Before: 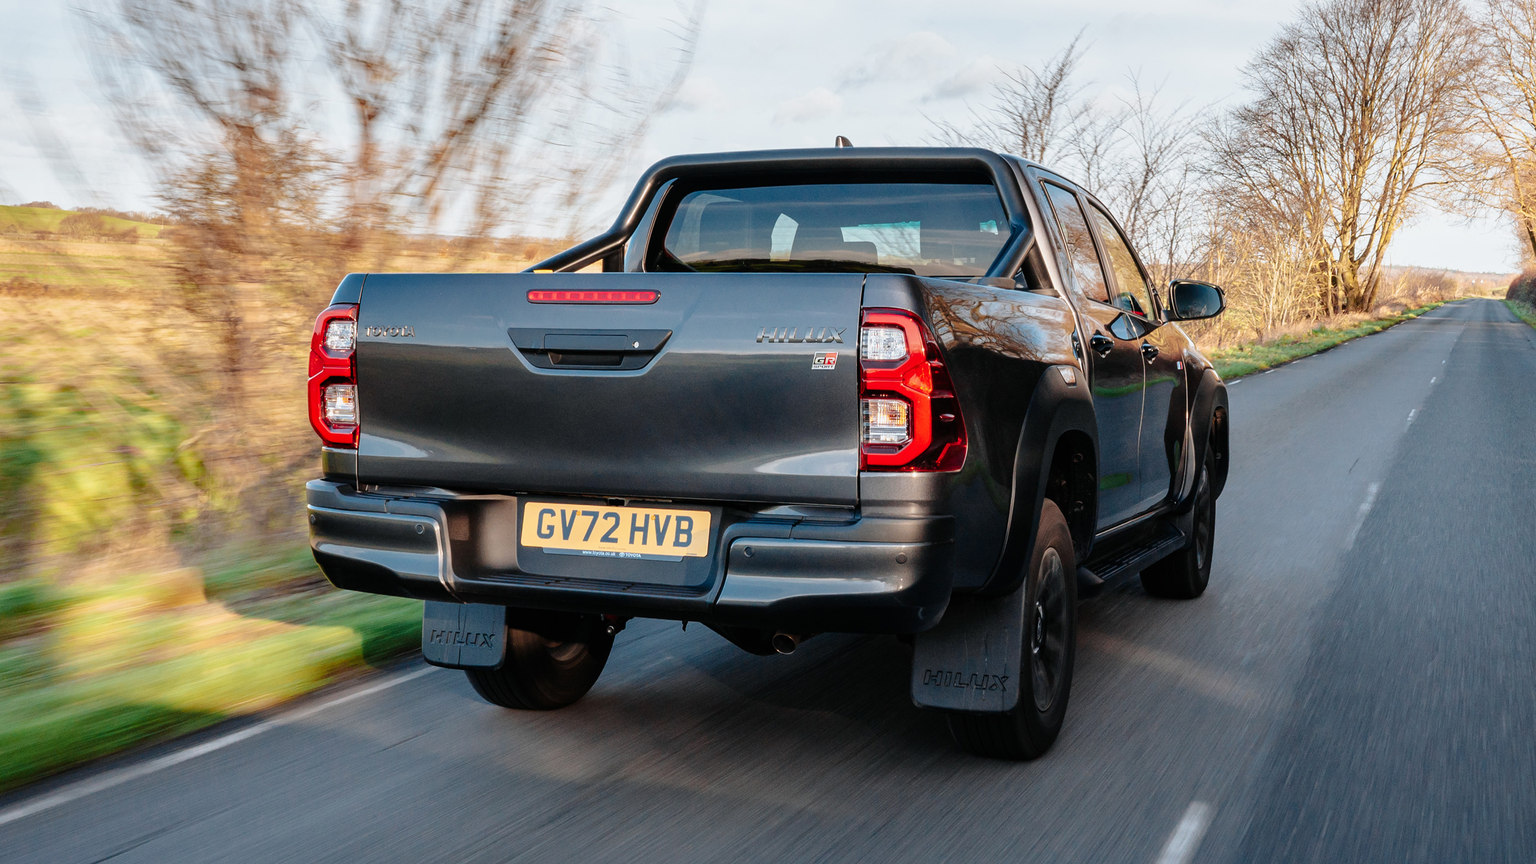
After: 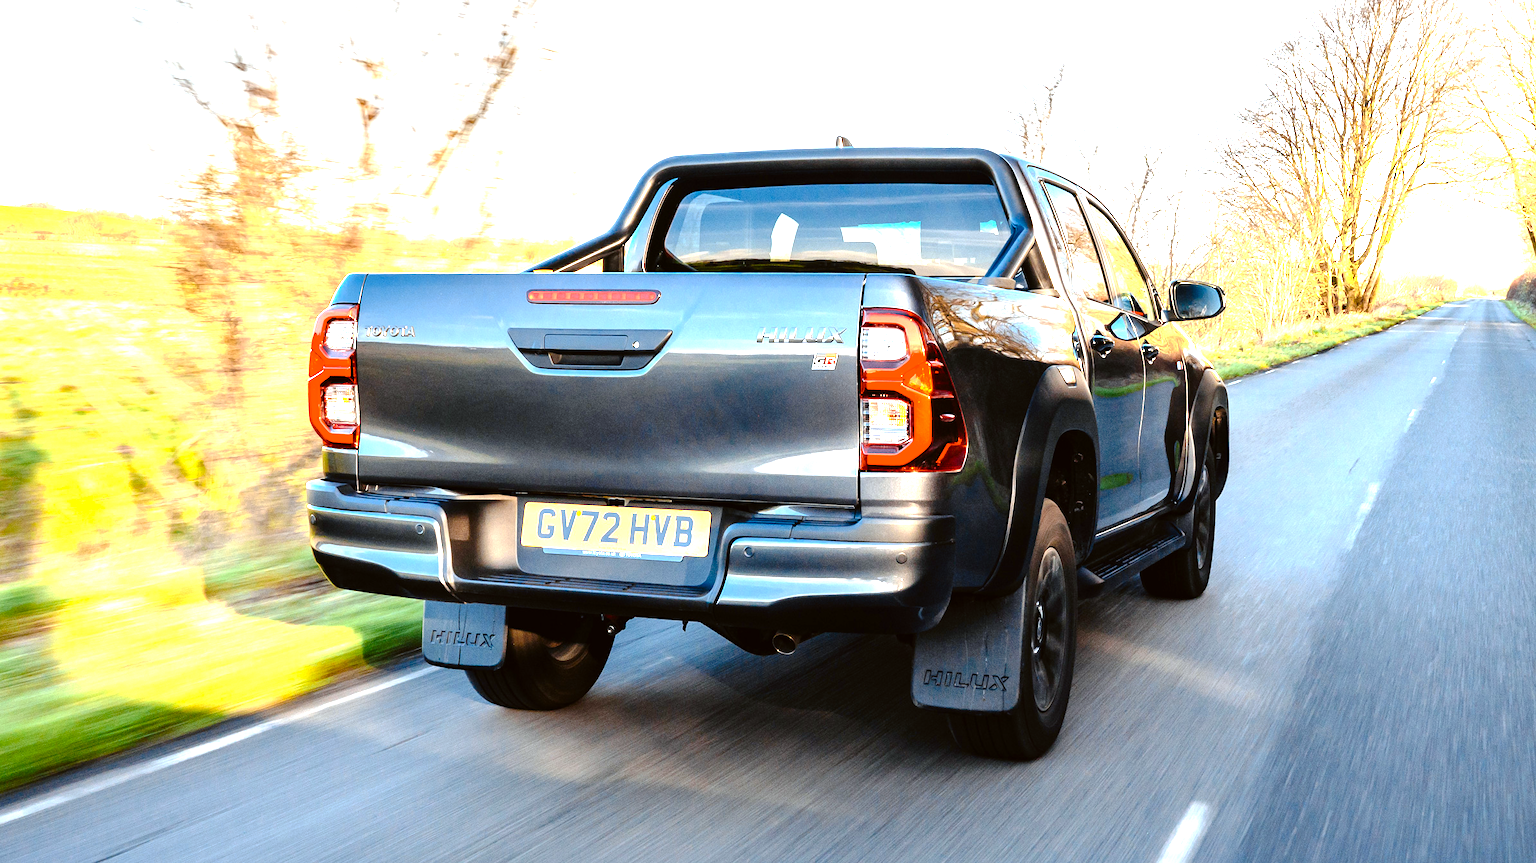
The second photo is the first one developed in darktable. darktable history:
color correction: highlights a* -2.73, highlights b* -2.09, shadows a* 2.41, shadows b* 2.73
color contrast: green-magenta contrast 0.85, blue-yellow contrast 1.25, unbound 0
exposure: black level correction 0, exposure 1.7 EV, compensate exposure bias true, compensate highlight preservation false
tone curve: curves: ch0 [(0, 0) (0.003, 0.008) (0.011, 0.01) (0.025, 0.012) (0.044, 0.023) (0.069, 0.033) (0.1, 0.046) (0.136, 0.075) (0.177, 0.116) (0.224, 0.171) (0.277, 0.235) (0.335, 0.312) (0.399, 0.397) (0.468, 0.466) (0.543, 0.54) (0.623, 0.62) (0.709, 0.701) (0.801, 0.782) (0.898, 0.877) (1, 1)], preserve colors none
